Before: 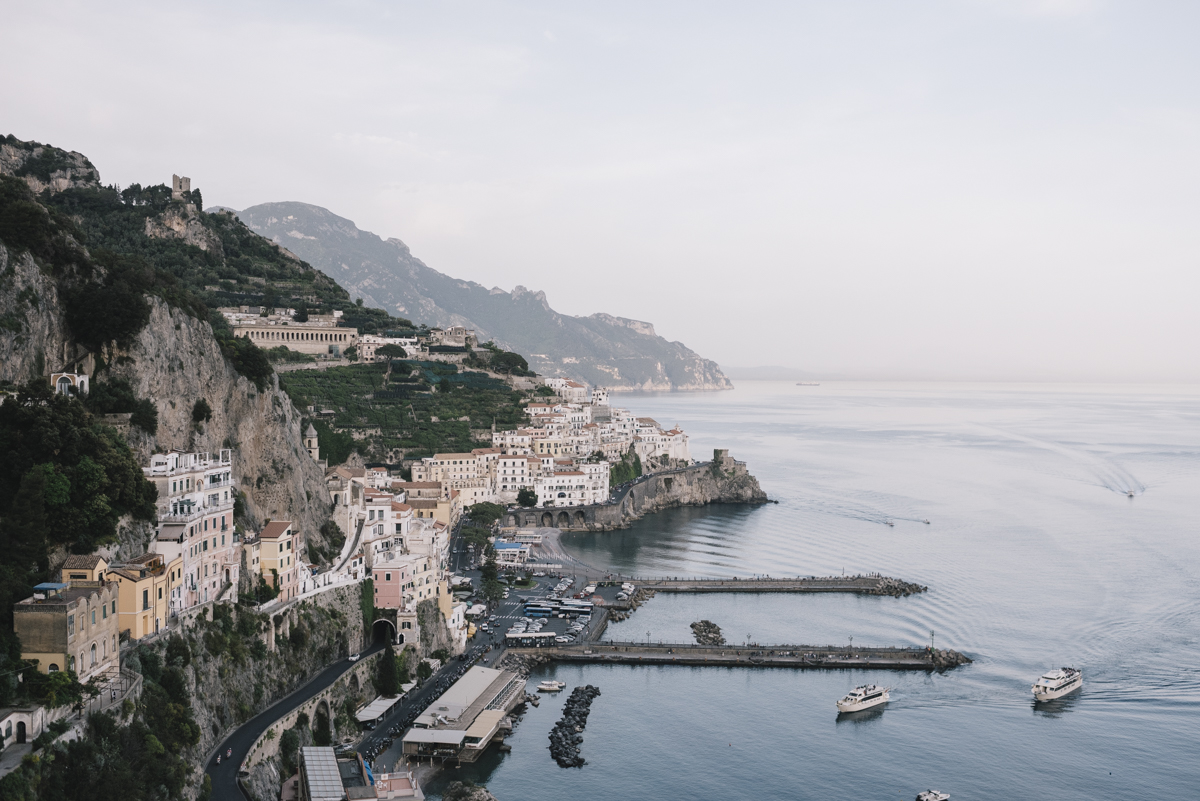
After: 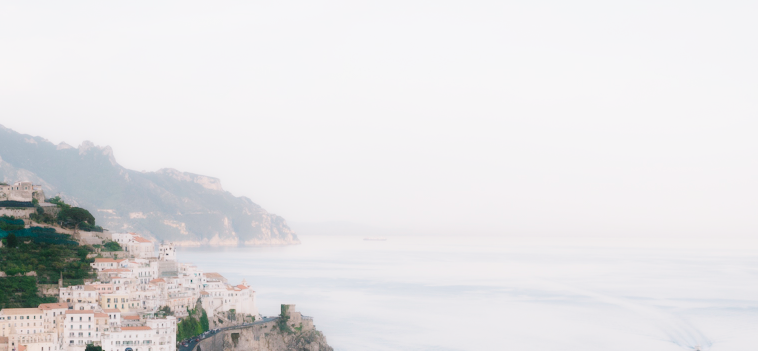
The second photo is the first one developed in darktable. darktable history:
crop: left 36.158%, top 18.194%, right 0.644%, bottom 37.933%
base curve: curves: ch0 [(0, 0) (0.036, 0.025) (0.121, 0.166) (0.206, 0.329) (0.605, 0.79) (1, 1)], preserve colors none
local contrast: highlights 100%, shadows 99%, detail 119%, midtone range 0.2
contrast equalizer: octaves 7, y [[0.5, 0.542, 0.583, 0.625, 0.667, 0.708], [0.5 ×6], [0.5 ×6], [0 ×6], [0 ×6]], mix -0.998
